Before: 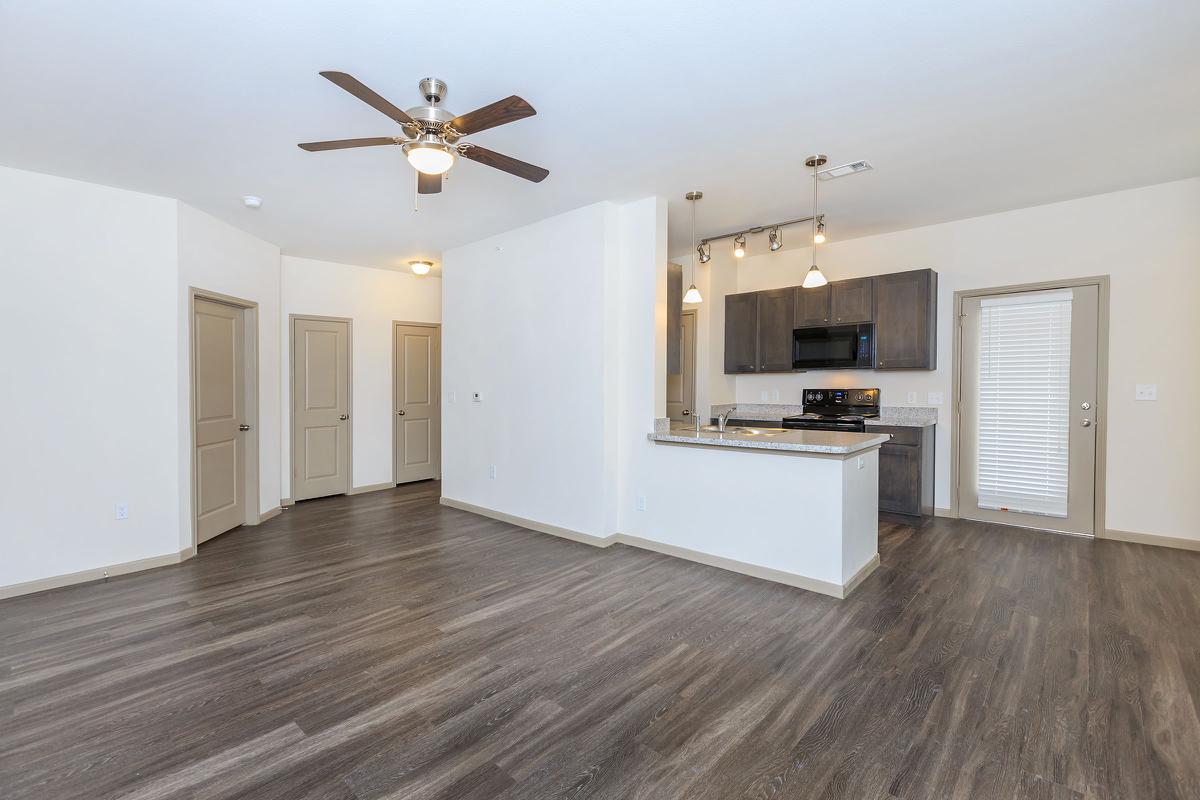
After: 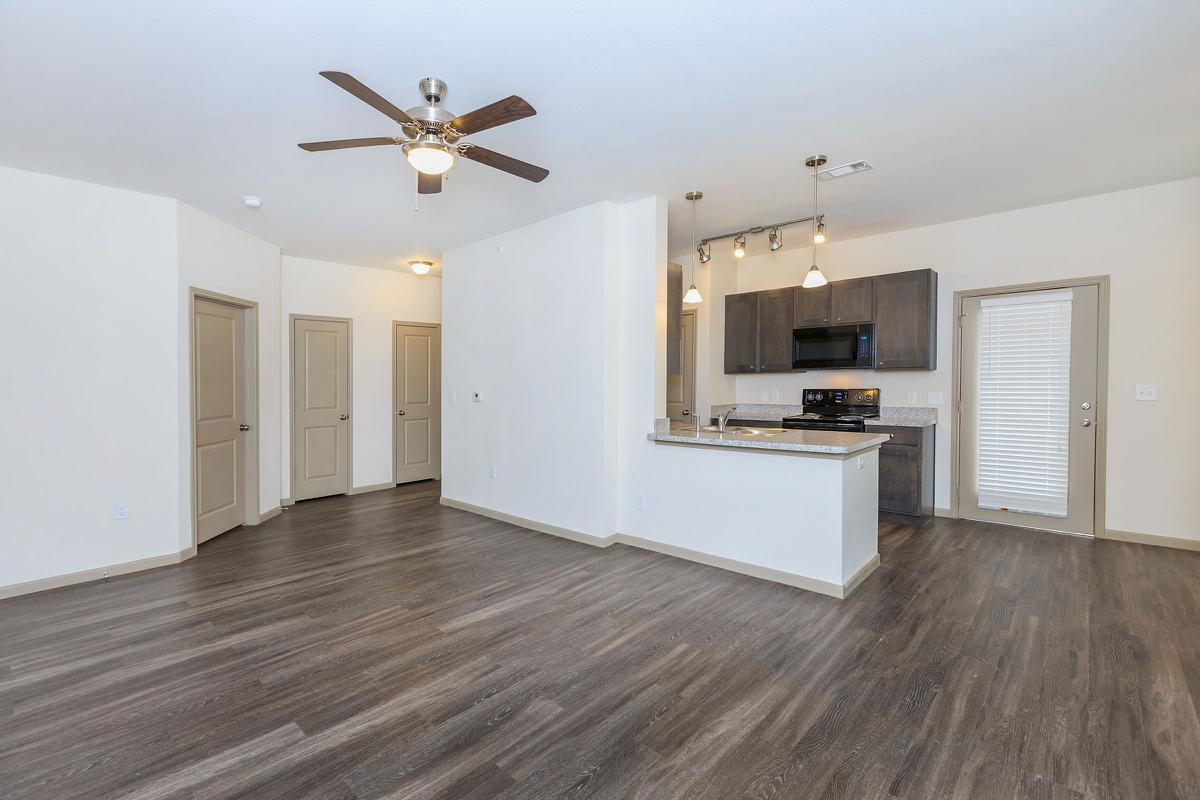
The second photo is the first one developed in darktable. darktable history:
exposure: exposure -0.07 EV, compensate highlight preservation false
